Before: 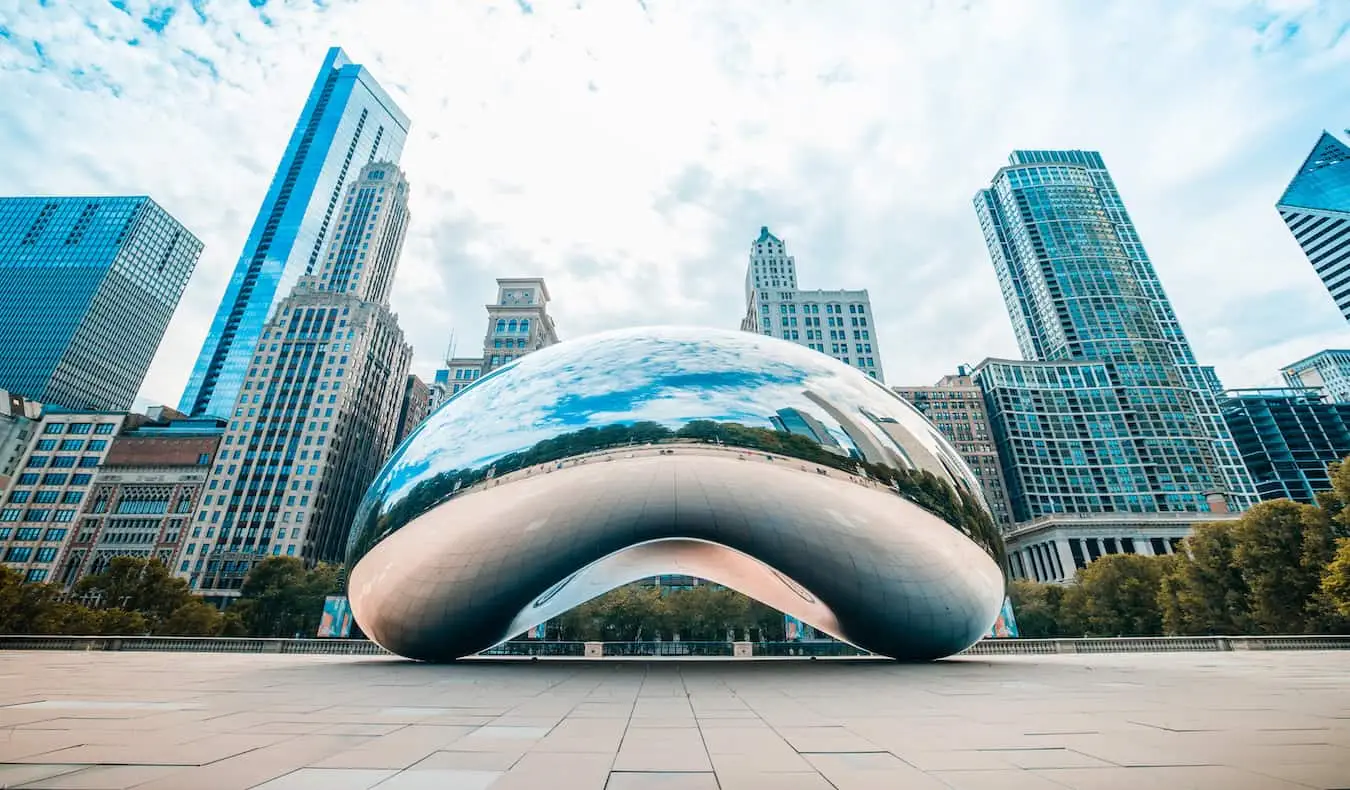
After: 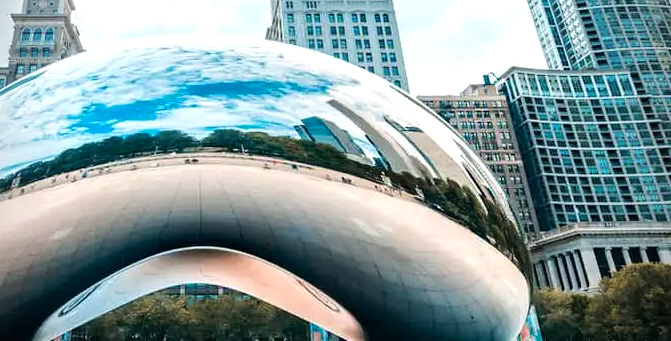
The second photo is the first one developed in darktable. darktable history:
vignetting: on, module defaults
haze removal: compatibility mode true, adaptive false
tone equalizer: -8 EV -0.431 EV, -7 EV -0.423 EV, -6 EV -0.364 EV, -5 EV -0.225 EV, -3 EV 0.217 EV, -2 EV 0.316 EV, -1 EV 0.397 EV, +0 EV 0.446 EV, edges refinement/feathering 500, mask exposure compensation -1.57 EV, preserve details no
crop: left 35.22%, top 36.87%, right 15.013%, bottom 19.957%
